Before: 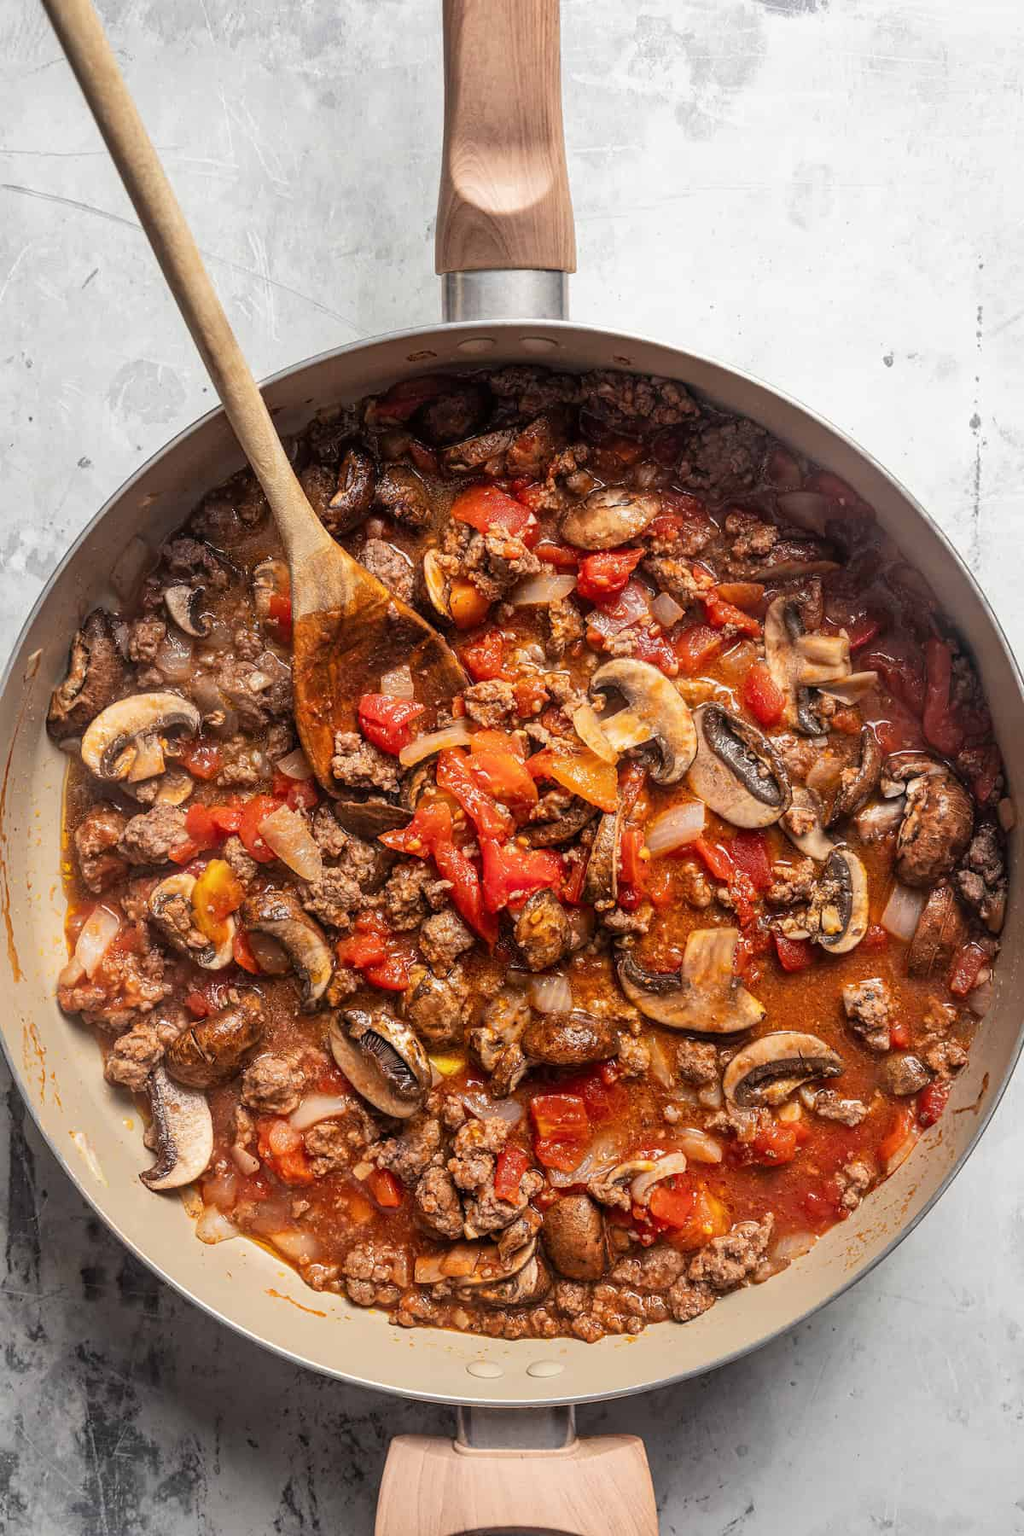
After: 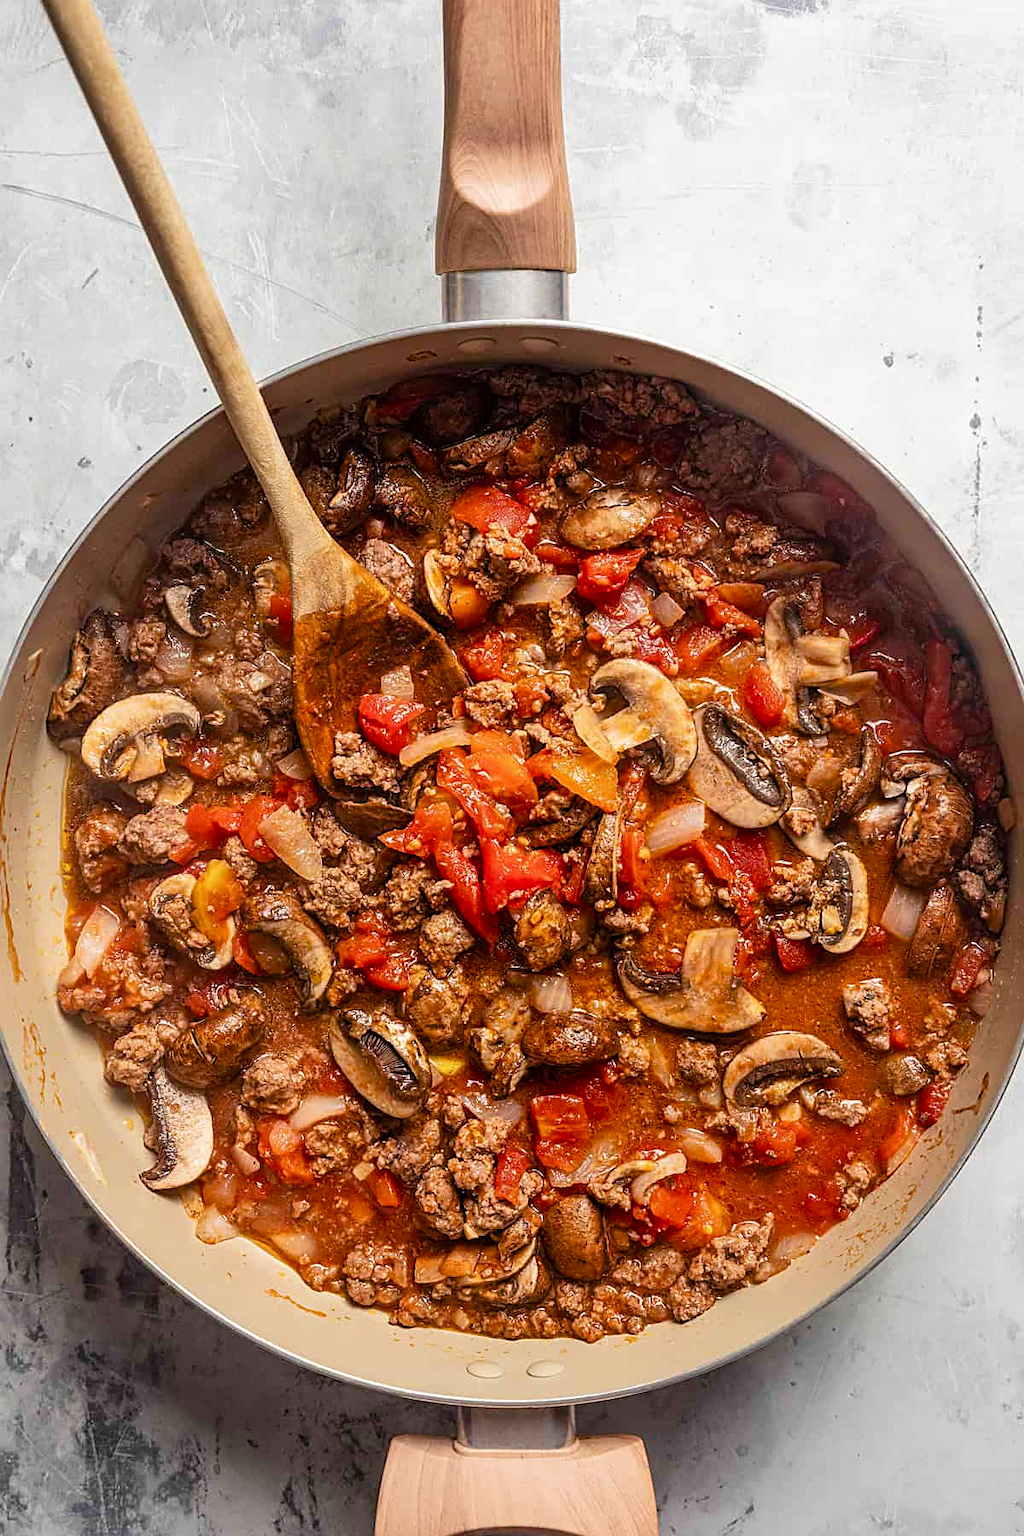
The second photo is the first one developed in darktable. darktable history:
color balance rgb: perceptual saturation grading › global saturation 20%, perceptual saturation grading › highlights -25%, perceptual saturation grading › shadows 25%
sharpen: on, module defaults
velvia: on, module defaults
